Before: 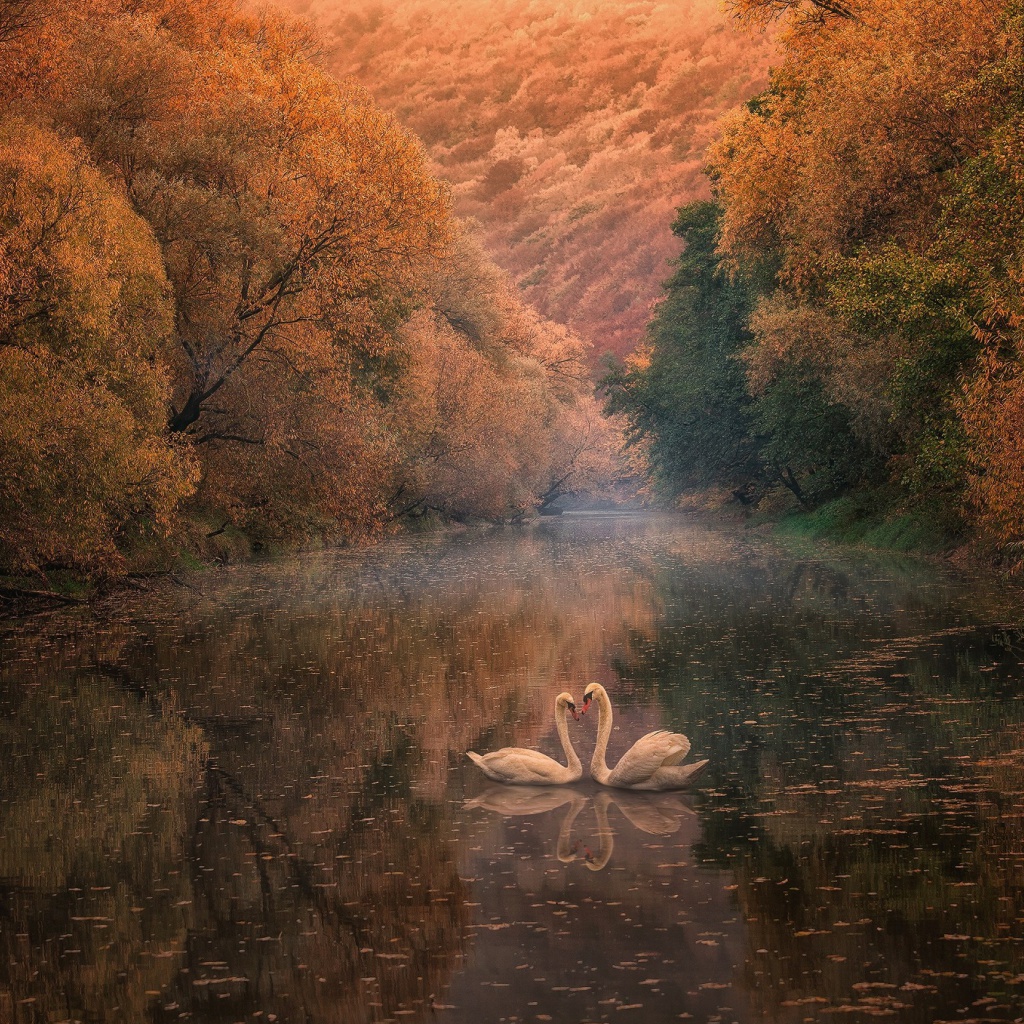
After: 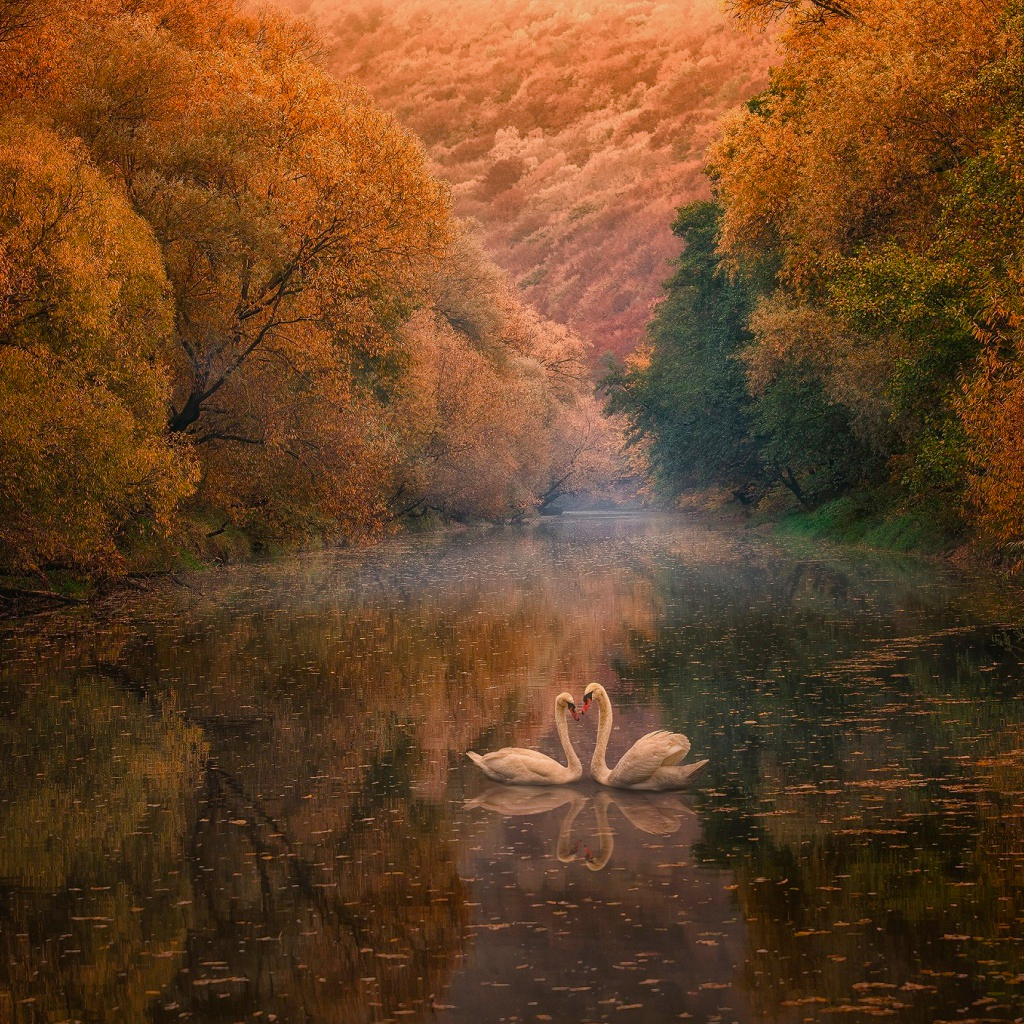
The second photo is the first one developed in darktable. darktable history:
color balance rgb: power › hue 73.35°, perceptual saturation grading › global saturation 20%, perceptual saturation grading › highlights -25.791%, perceptual saturation grading › shadows 26.002%
